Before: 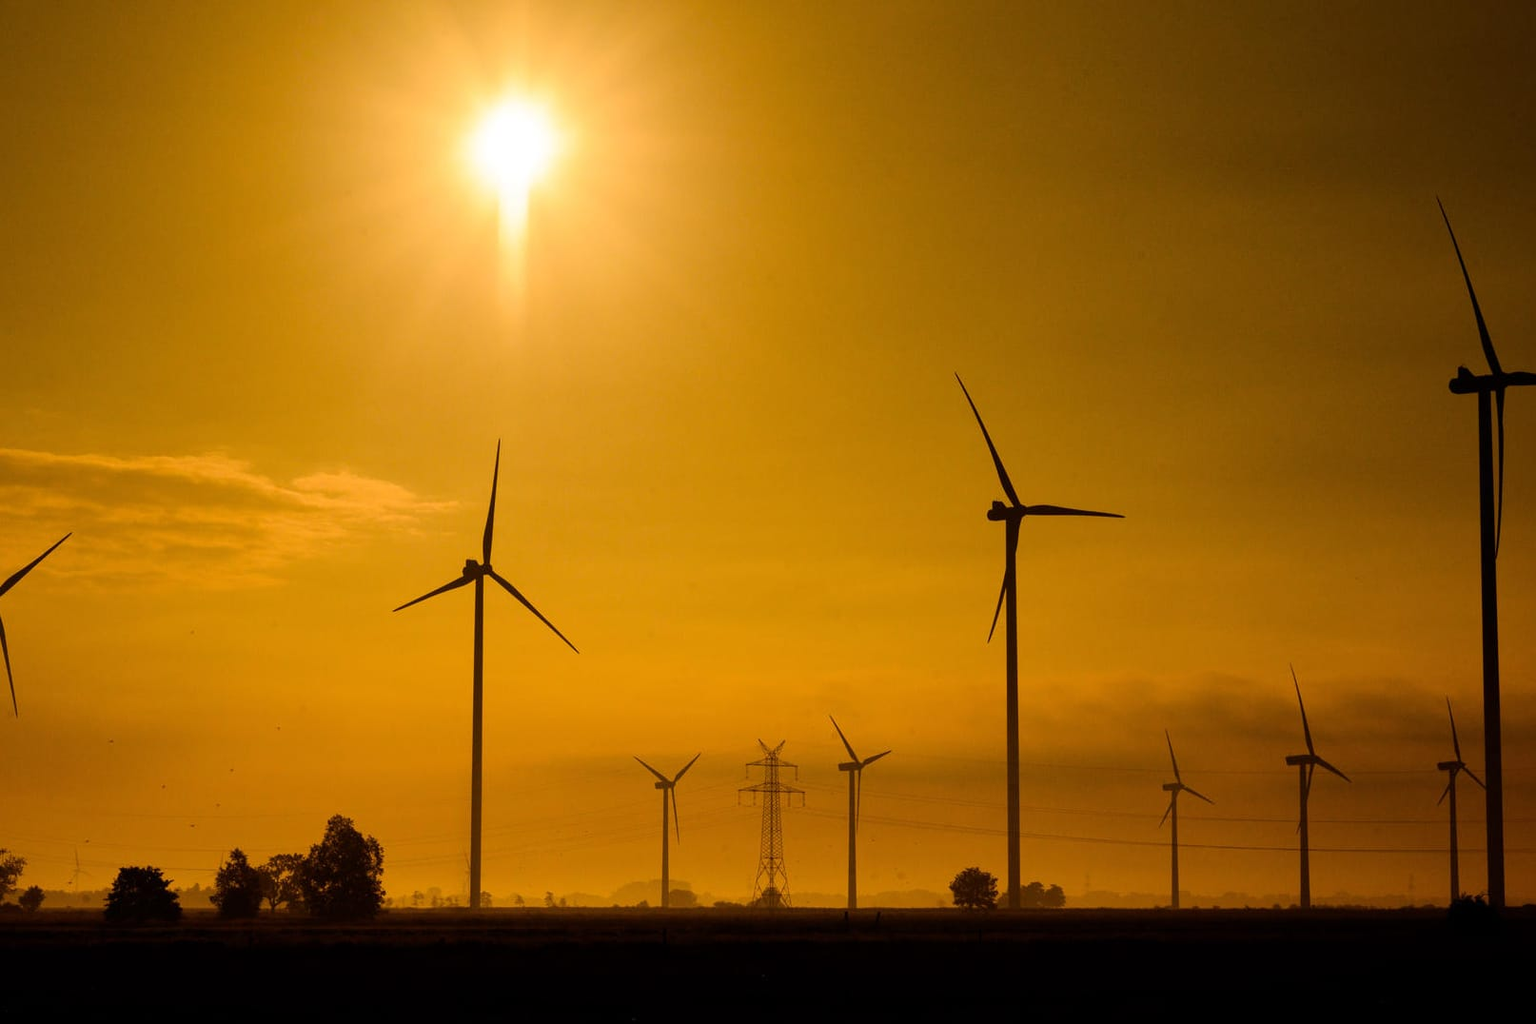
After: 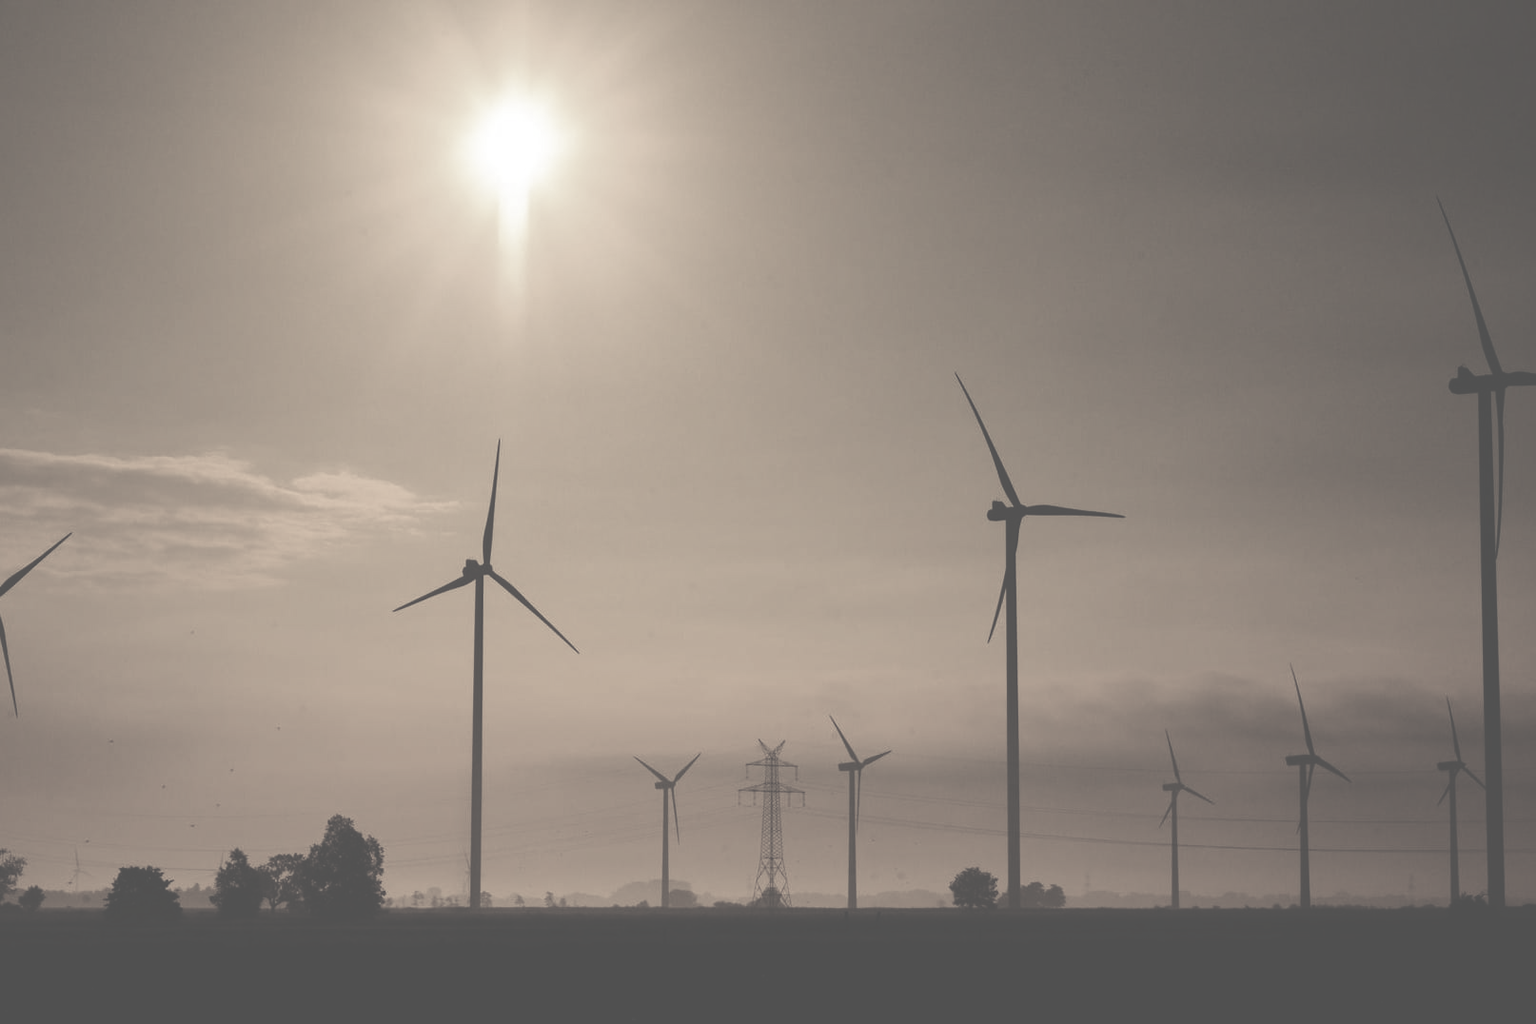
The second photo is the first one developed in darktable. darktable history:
exposure: black level correction -0.087, compensate highlight preservation false
color correction: saturation 0.2
